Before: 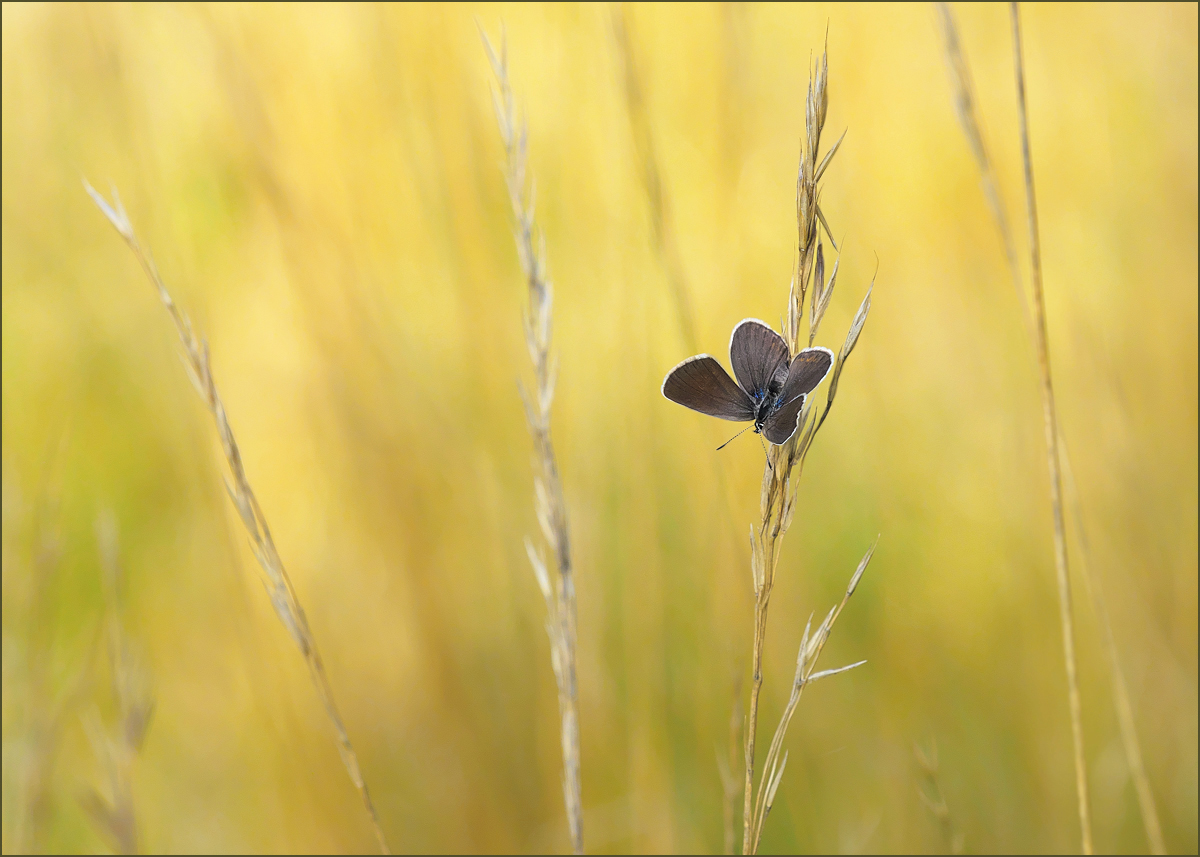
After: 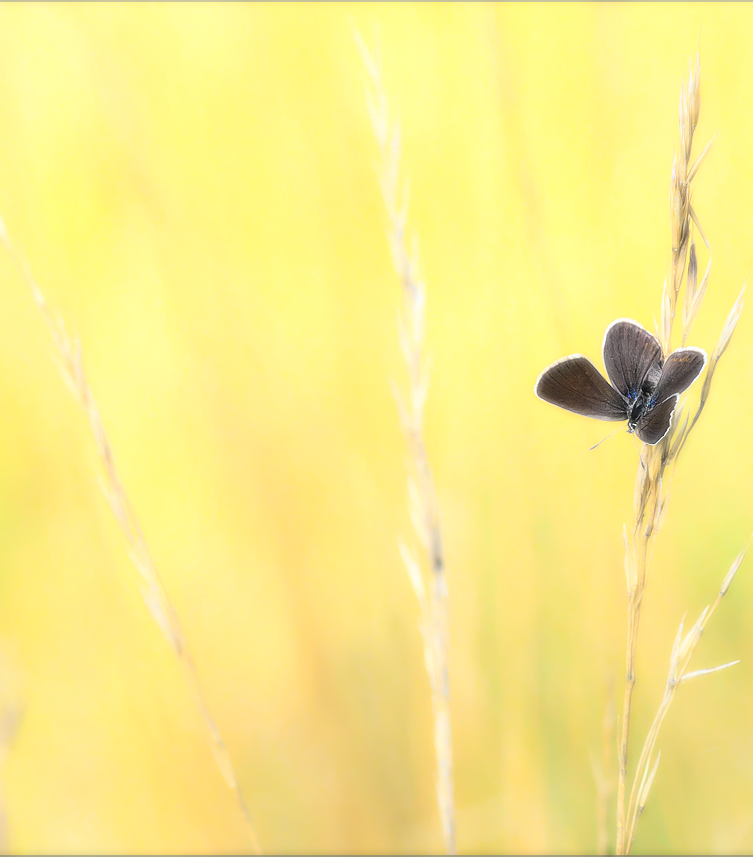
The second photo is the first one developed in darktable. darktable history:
bloom: size 0%, threshold 54.82%, strength 8.31%
sharpen: amount 0.2
crop: left 10.644%, right 26.528%
